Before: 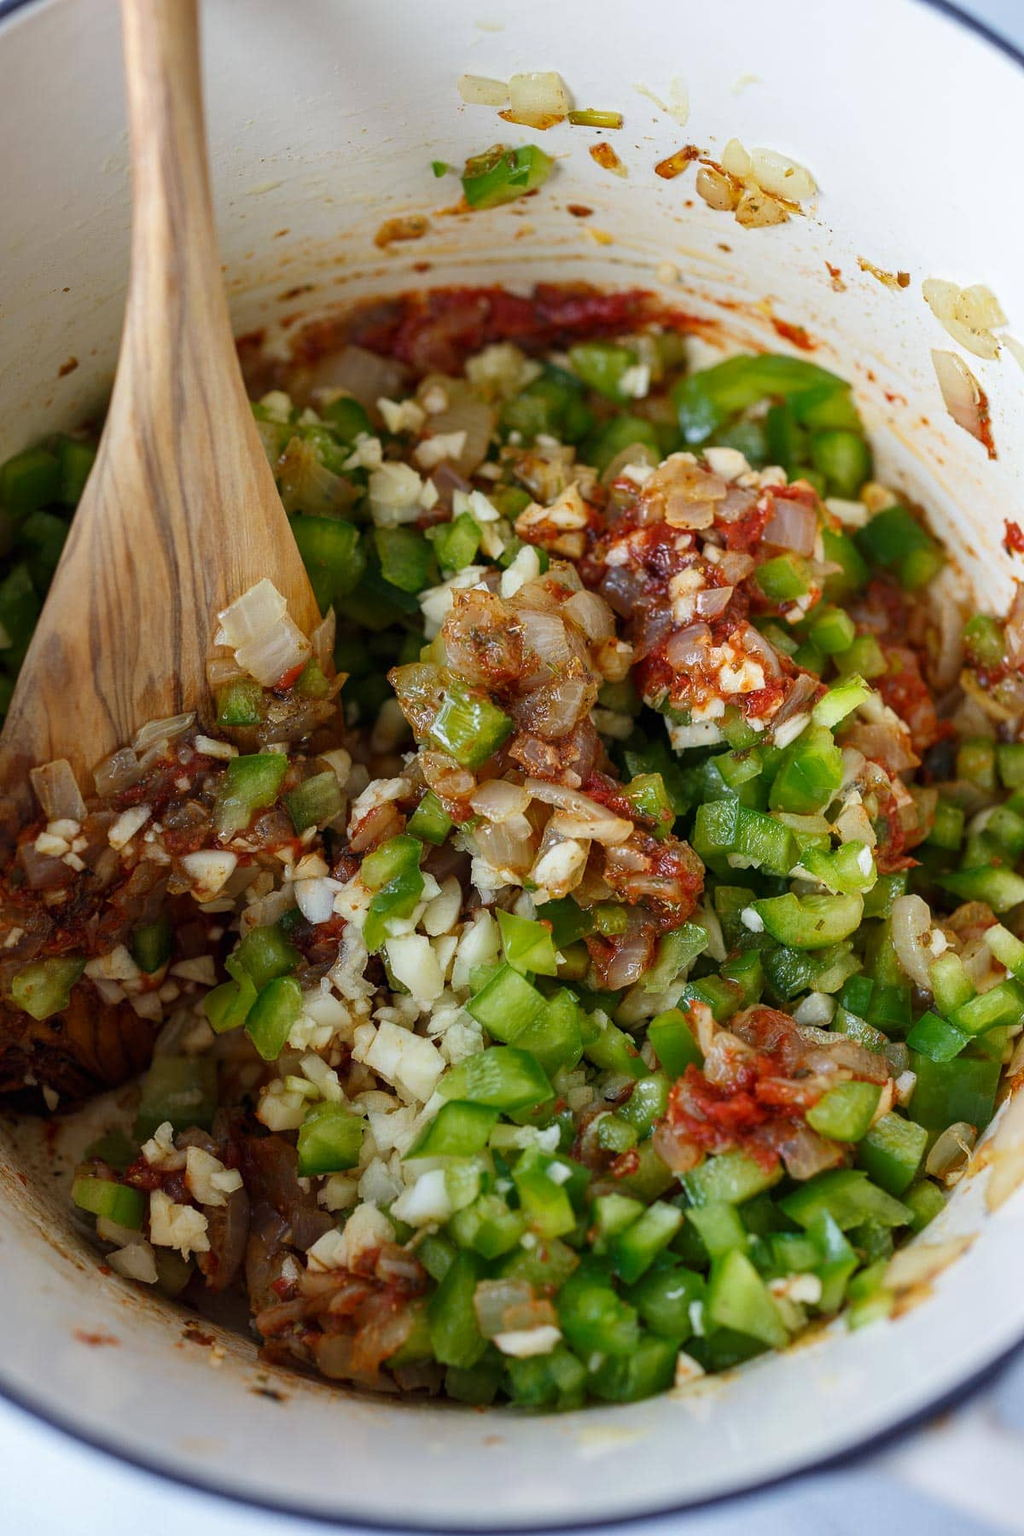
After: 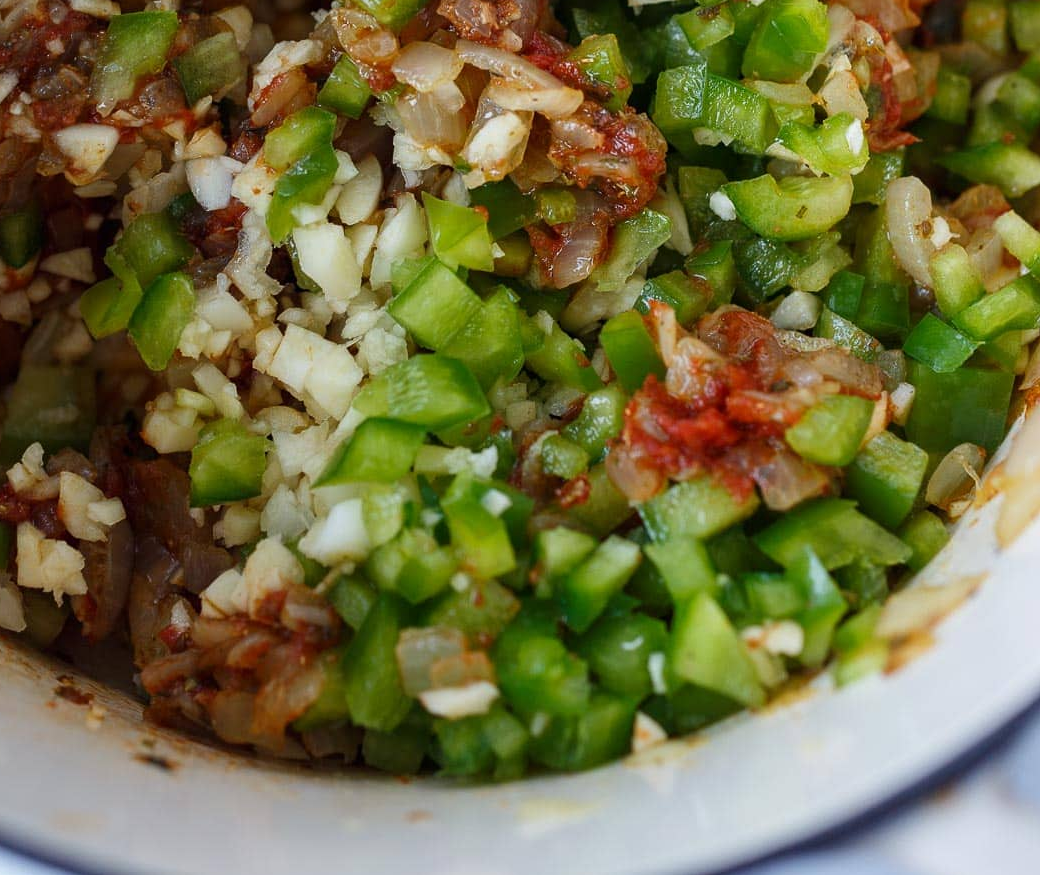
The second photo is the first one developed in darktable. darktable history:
crop and rotate: left 13.259%, top 48.45%, bottom 2.911%
